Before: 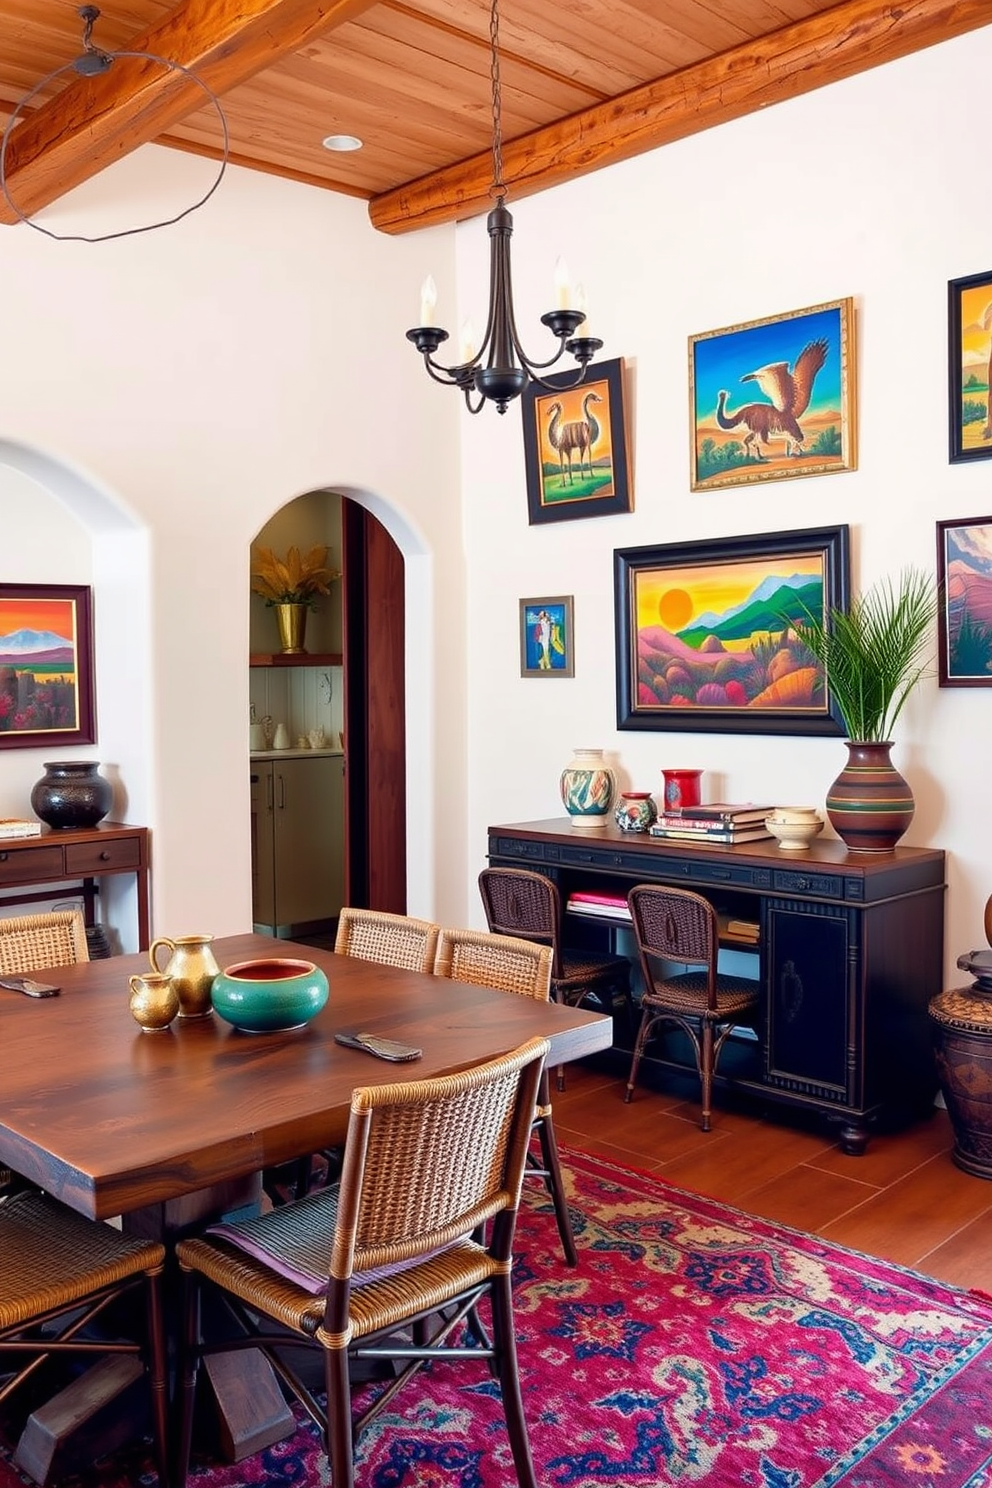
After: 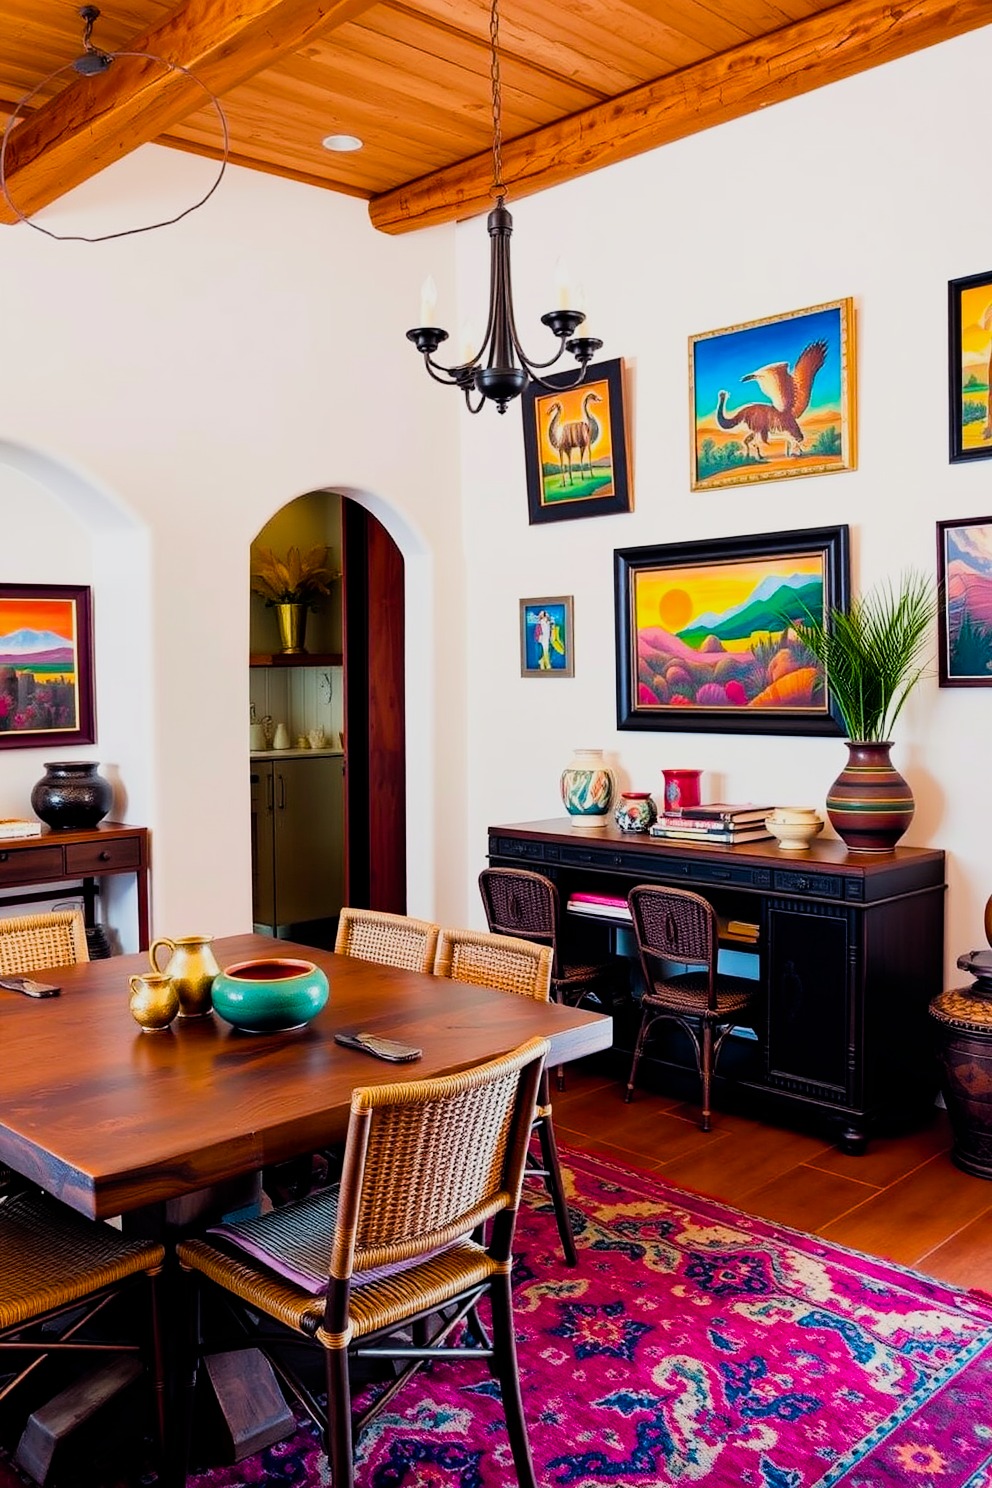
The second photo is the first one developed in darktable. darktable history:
color balance rgb: power › hue 325.61°, global offset › luminance 0.487%, perceptual saturation grading › global saturation 35.883%, perceptual saturation grading › shadows 35.514%
filmic rgb: black relative exposure -5.15 EV, white relative exposure 3.99 EV, hardness 2.88, contrast 1.39, highlights saturation mix -30.09%
